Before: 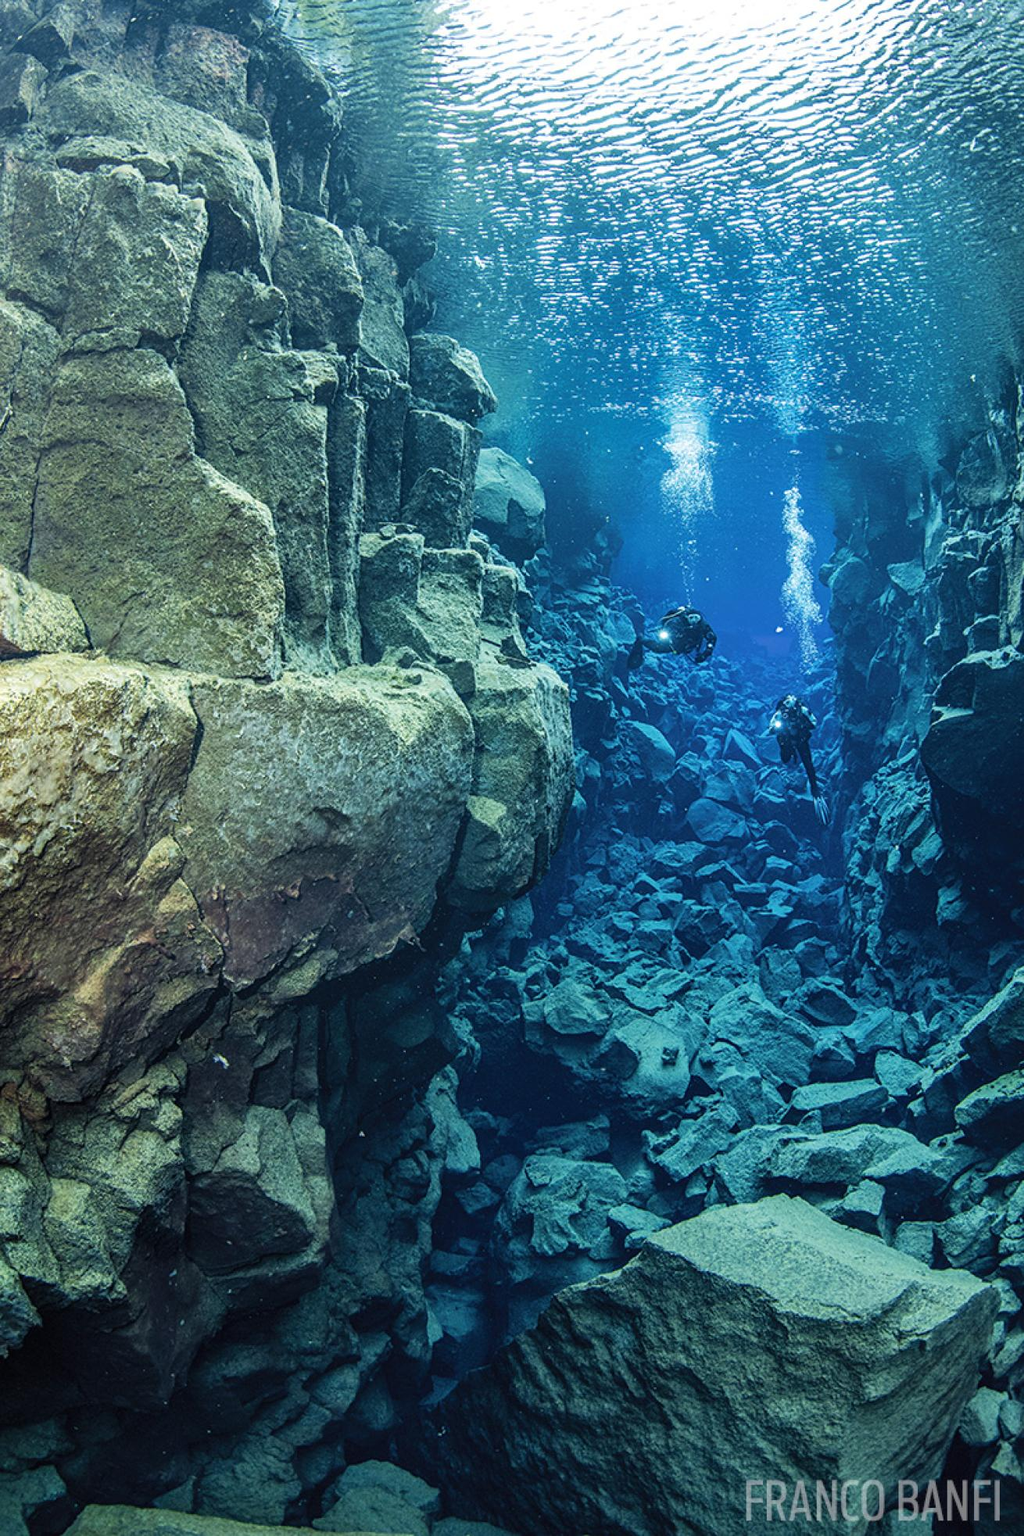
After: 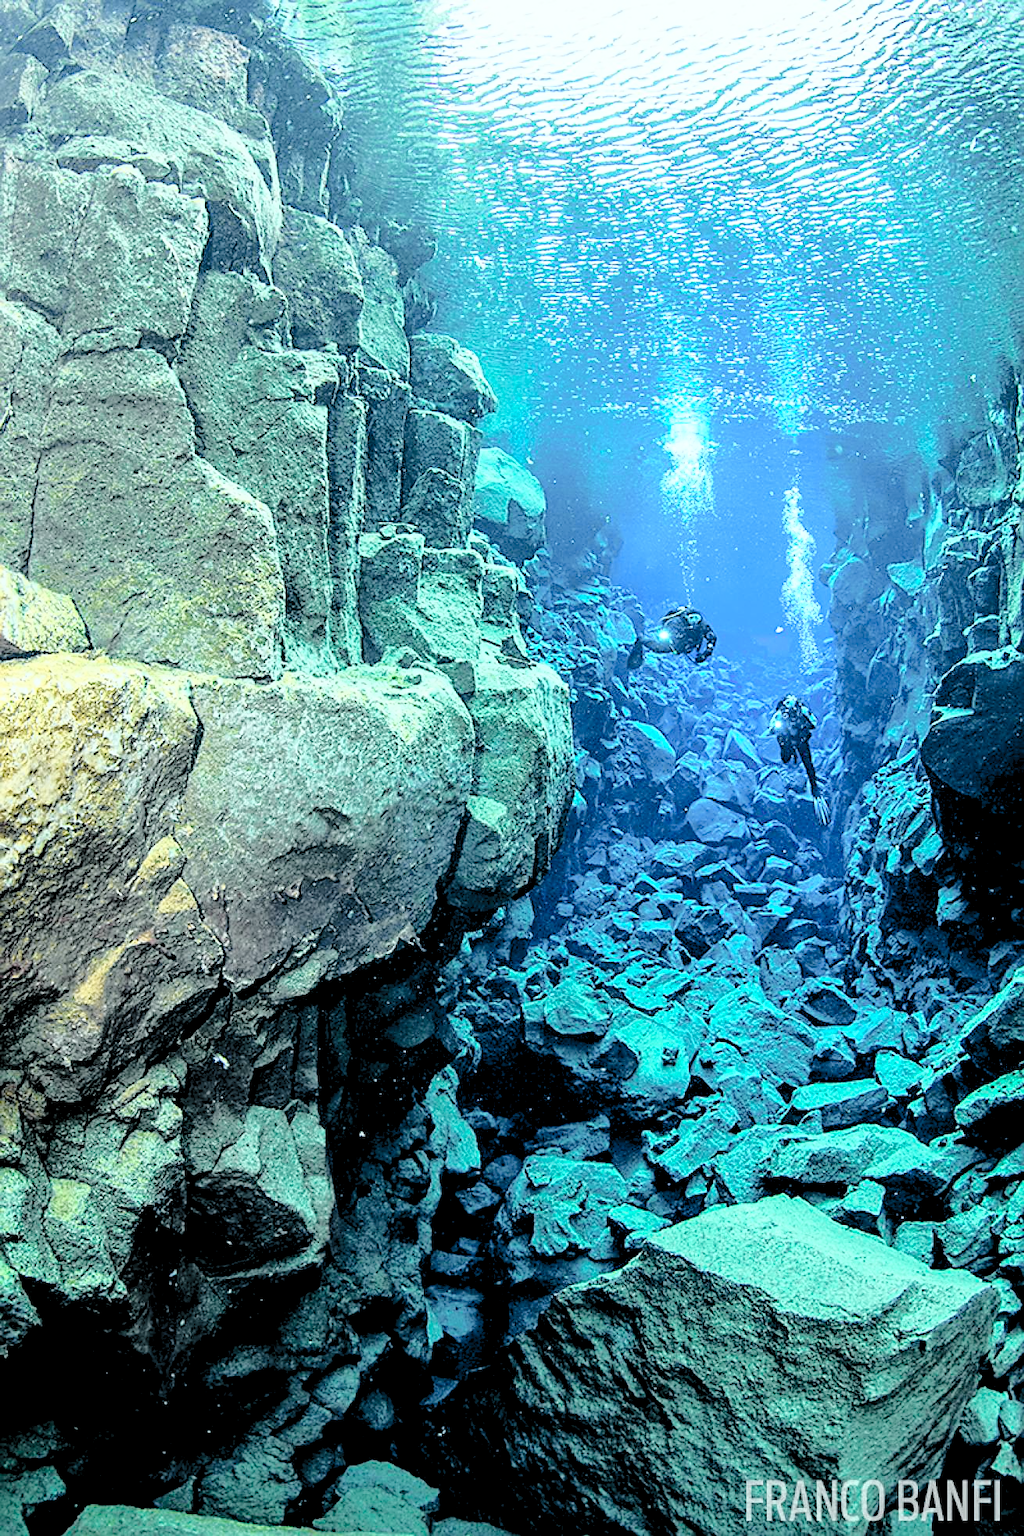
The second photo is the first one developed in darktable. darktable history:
tone curve: curves: ch0 [(0, 0.015) (0.091, 0.055) (0.184, 0.159) (0.304, 0.382) (0.492, 0.579) (0.628, 0.755) (0.832, 0.932) (0.984, 0.963)]; ch1 [(0, 0) (0.34, 0.235) (0.46, 0.46) (0.515, 0.502) (0.553, 0.567) (0.764, 0.815) (1, 1)]; ch2 [(0, 0) (0.44, 0.458) (0.479, 0.492) (0.524, 0.507) (0.557, 0.567) (0.673, 0.699) (1, 1)], color space Lab, independent channels, preserve colors none
sharpen: on, module defaults
levels: levels [0.072, 0.414, 0.976]
